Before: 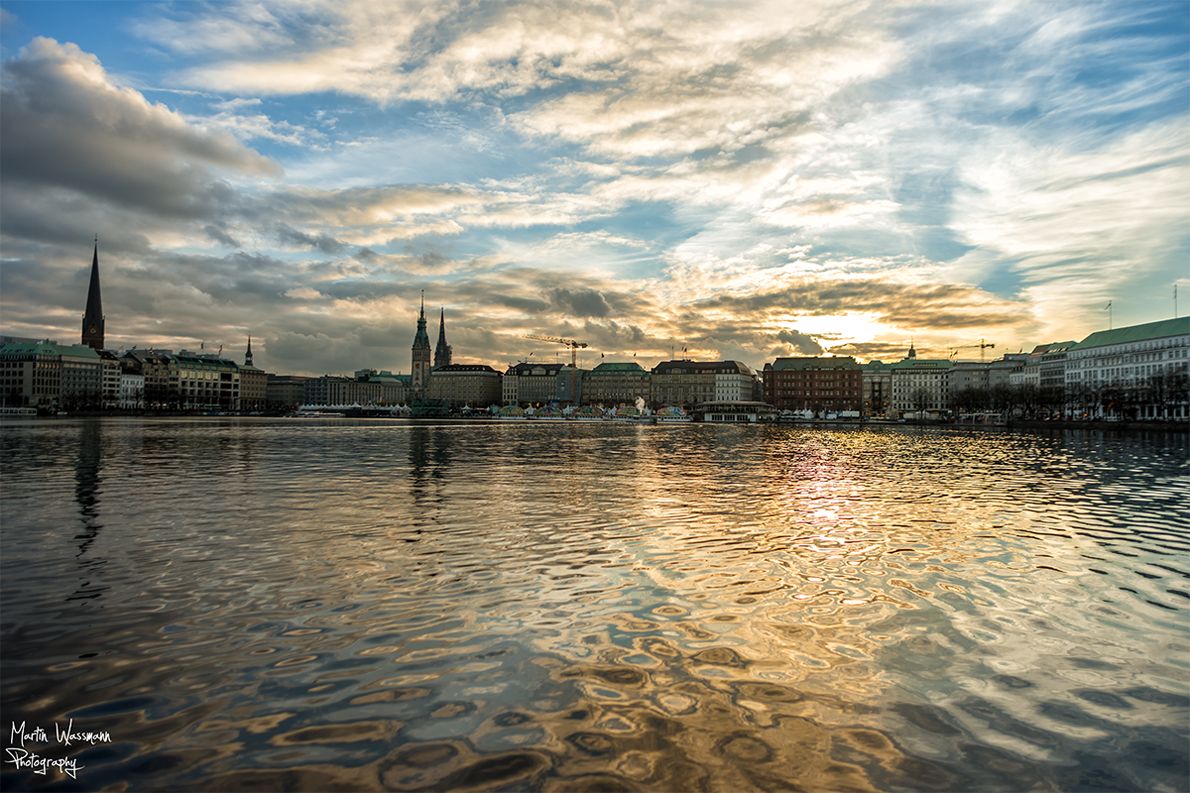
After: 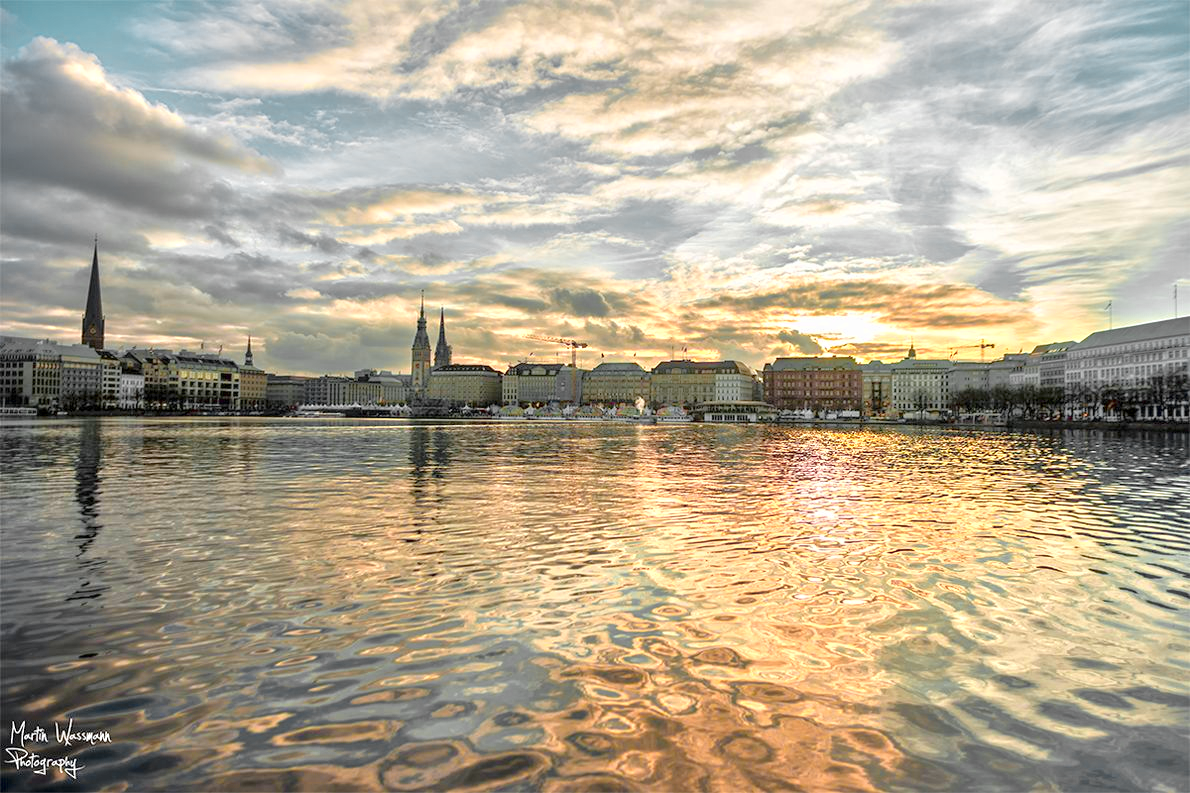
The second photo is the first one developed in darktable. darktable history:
tone equalizer: -8 EV 1.98 EV, -7 EV 1.97 EV, -6 EV 1.96 EV, -5 EV 1.96 EV, -4 EV 1.99 EV, -3 EV 1.47 EV, -2 EV 1 EV, -1 EV 0.485 EV
color zones: curves: ch0 [(0.257, 0.558) (0.75, 0.565)]; ch1 [(0.004, 0.857) (0.14, 0.416) (0.257, 0.695) (0.442, 0.032) (0.736, 0.266) (0.891, 0.741)]; ch2 [(0, 0.623) (0.112, 0.436) (0.271, 0.474) (0.516, 0.64) (0.743, 0.286)]
